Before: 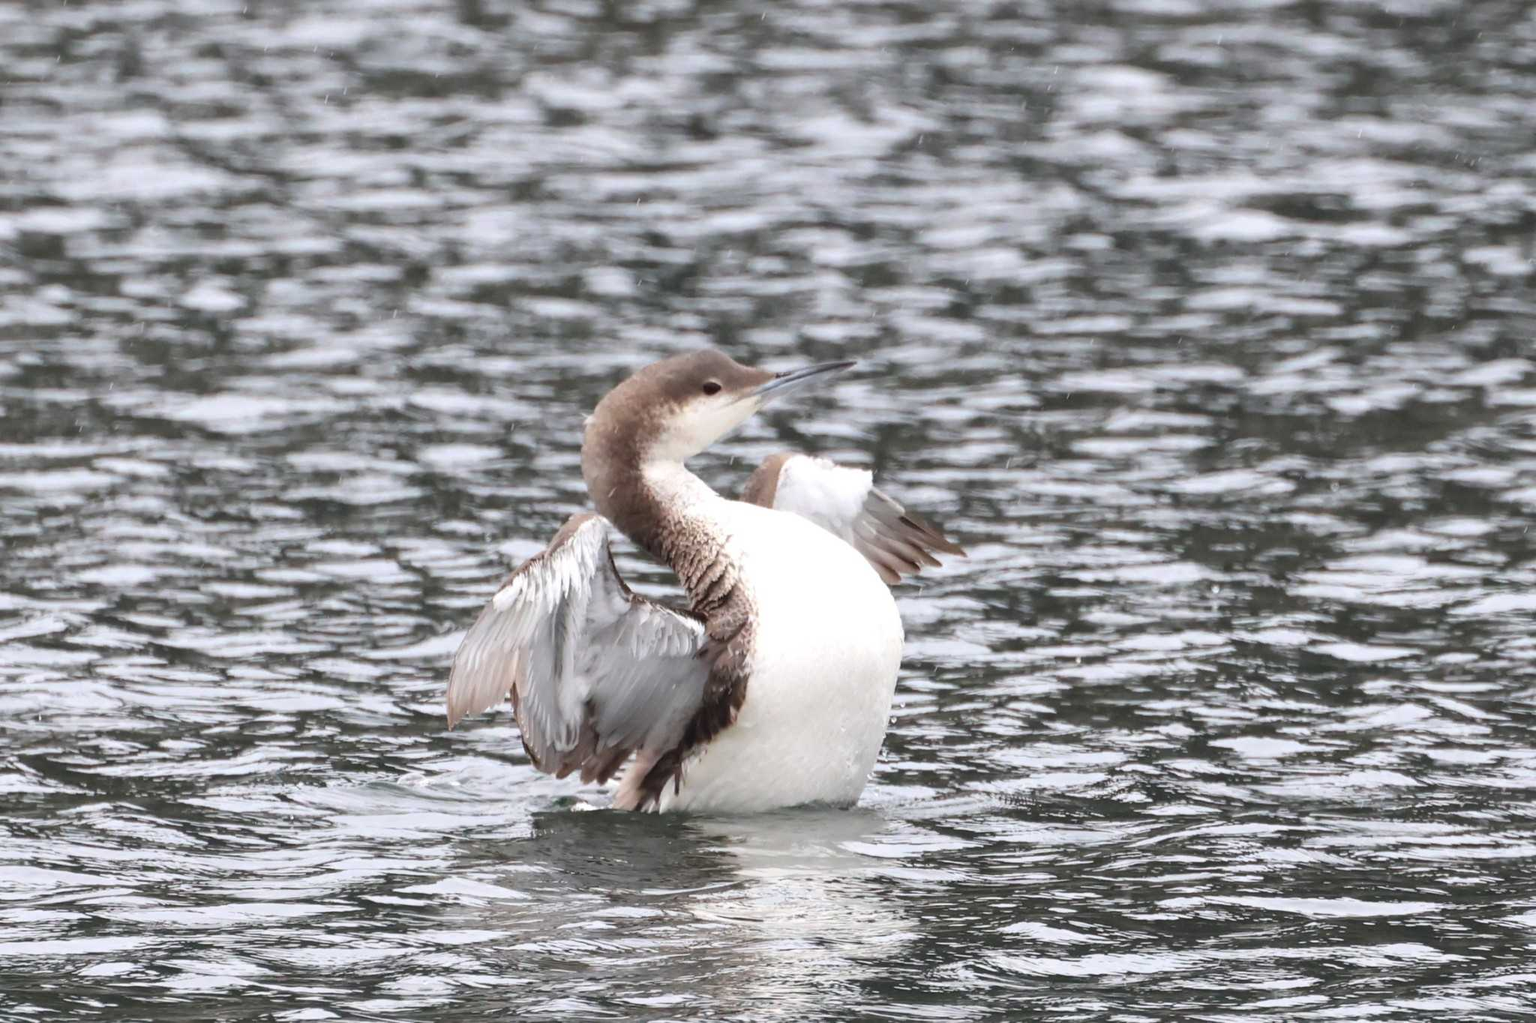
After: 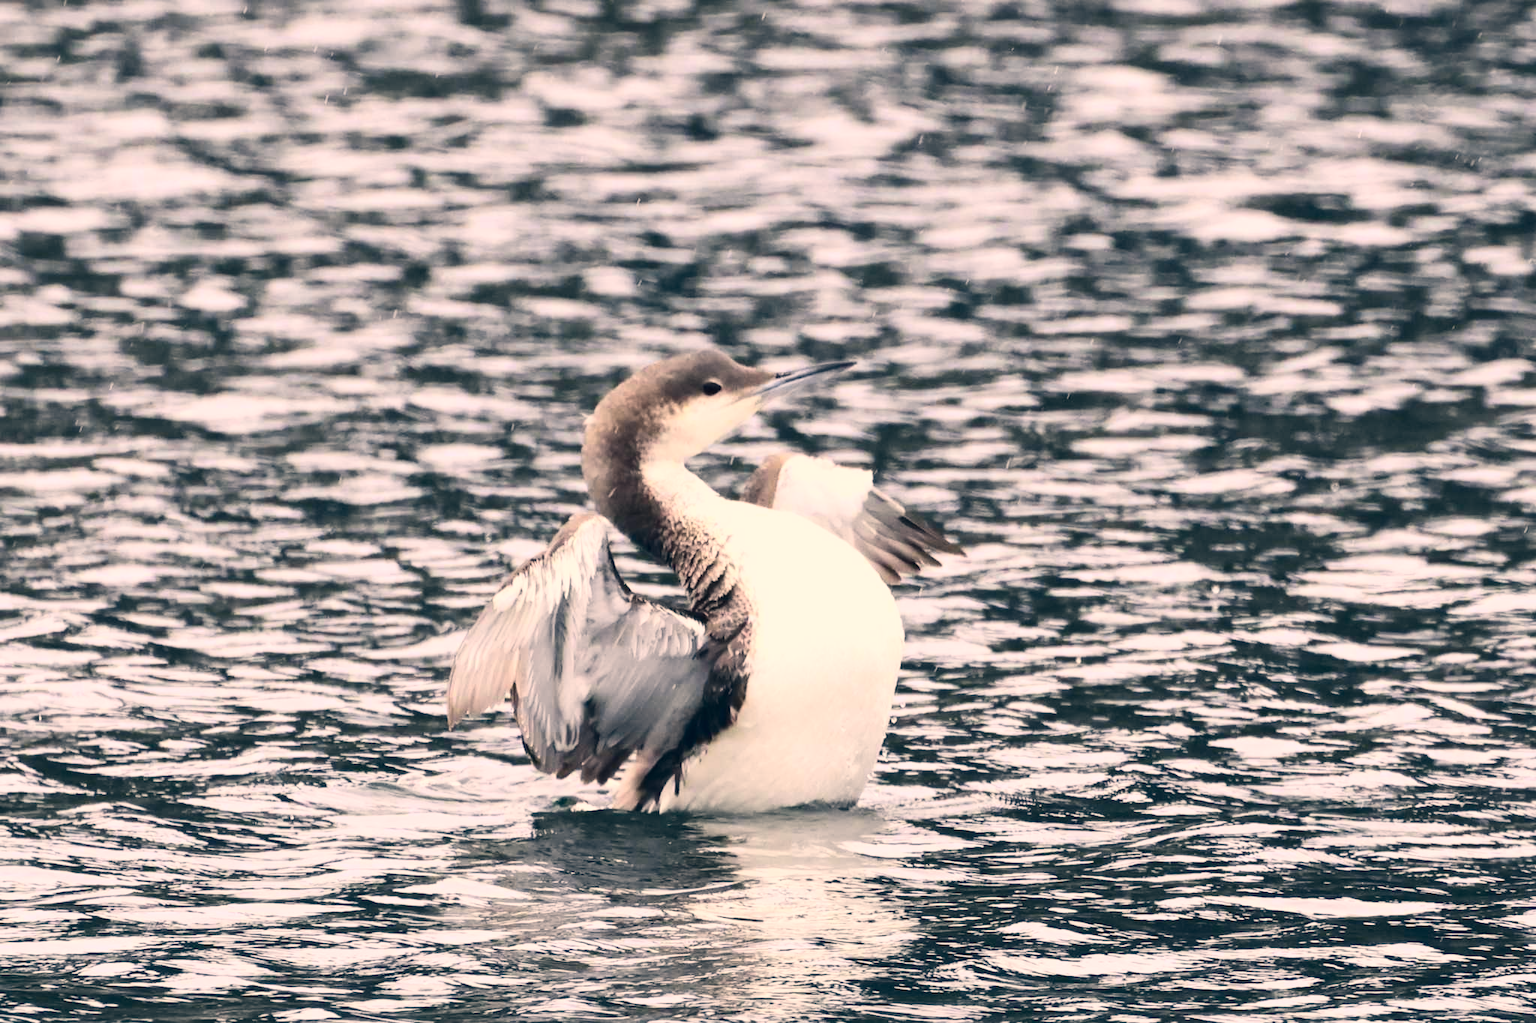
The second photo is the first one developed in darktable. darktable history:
color correction: highlights a* 10.3, highlights b* 14.61, shadows a* -9.72, shadows b* -15.1
contrast brightness saturation: contrast 0.288
